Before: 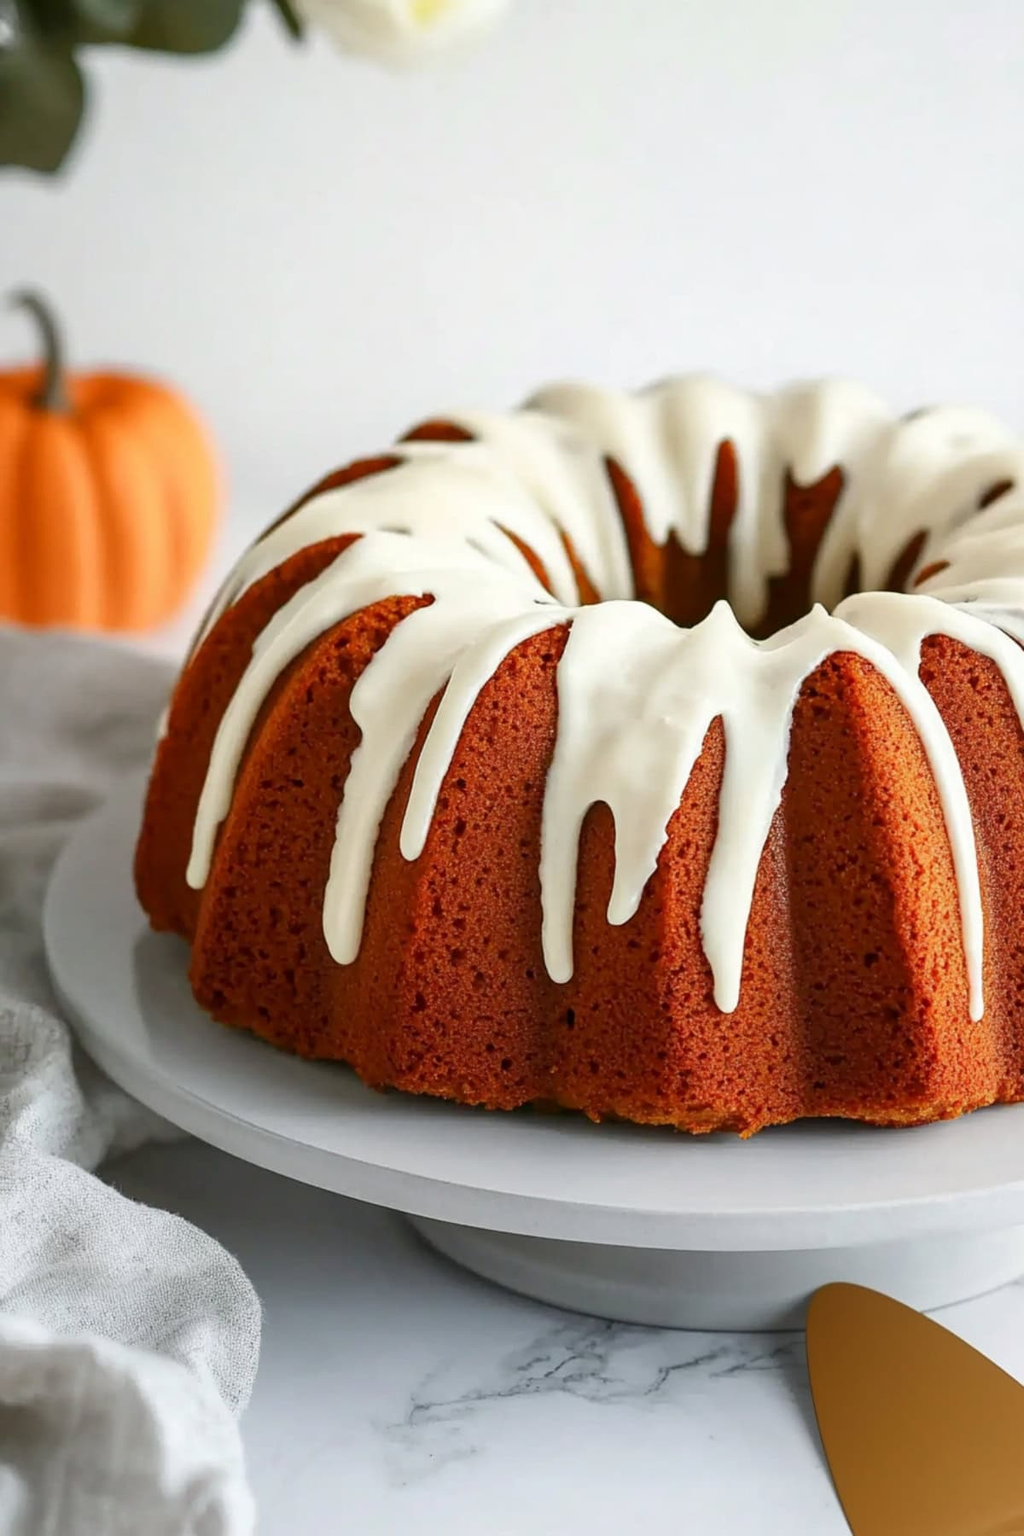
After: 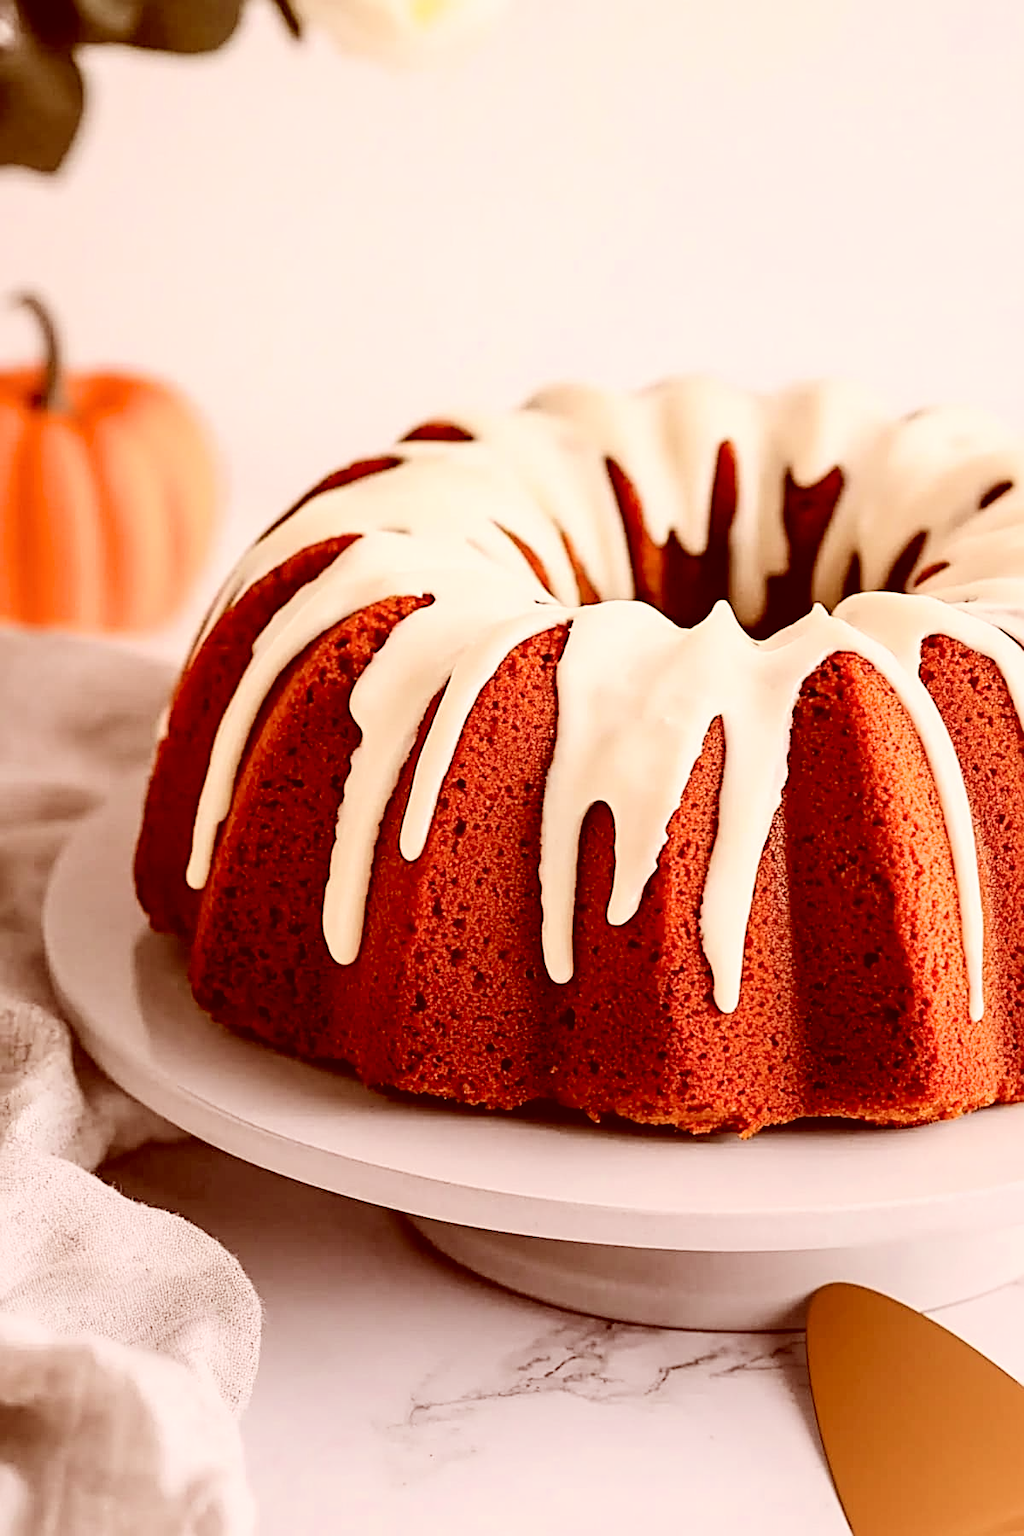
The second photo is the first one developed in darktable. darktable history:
exposure: black level correction 0, exposure 0.498 EV, compensate highlight preservation false
sharpen: radius 3.074
filmic rgb: black relative exposure -4.04 EV, white relative exposure 2.99 EV, hardness 3.01, contrast 1.504, preserve chrominance max RGB, color science v6 (2022), contrast in shadows safe, contrast in highlights safe
color correction: highlights a* 9.41, highlights b* 8.9, shadows a* 39.97, shadows b* 39.28, saturation 0.819
